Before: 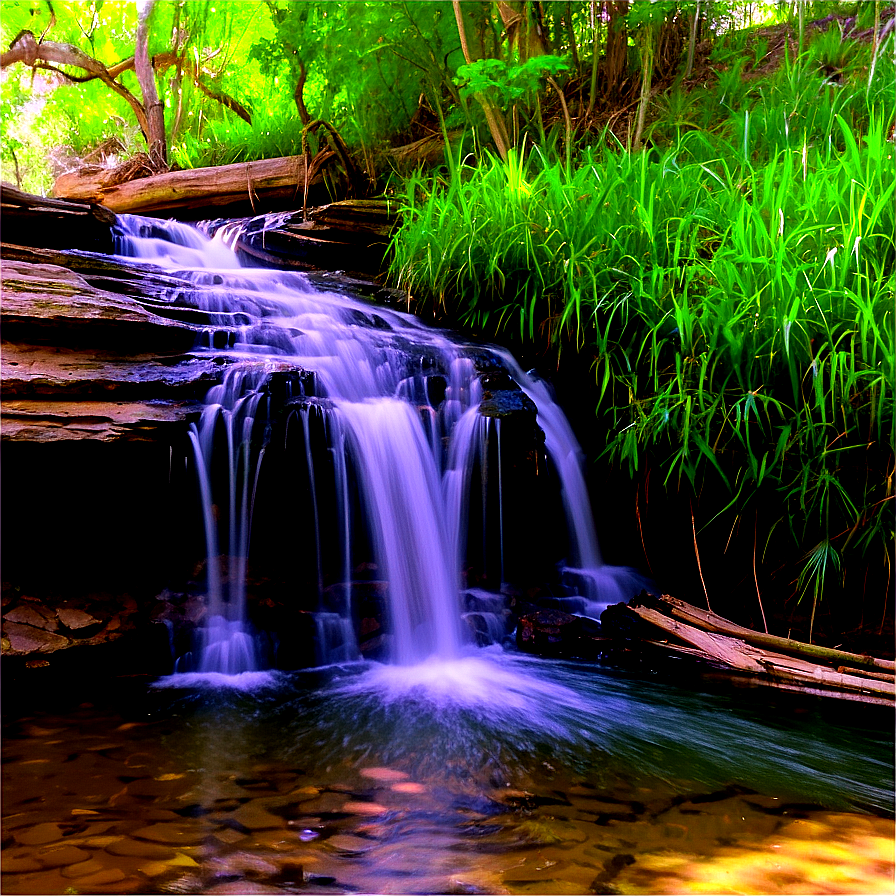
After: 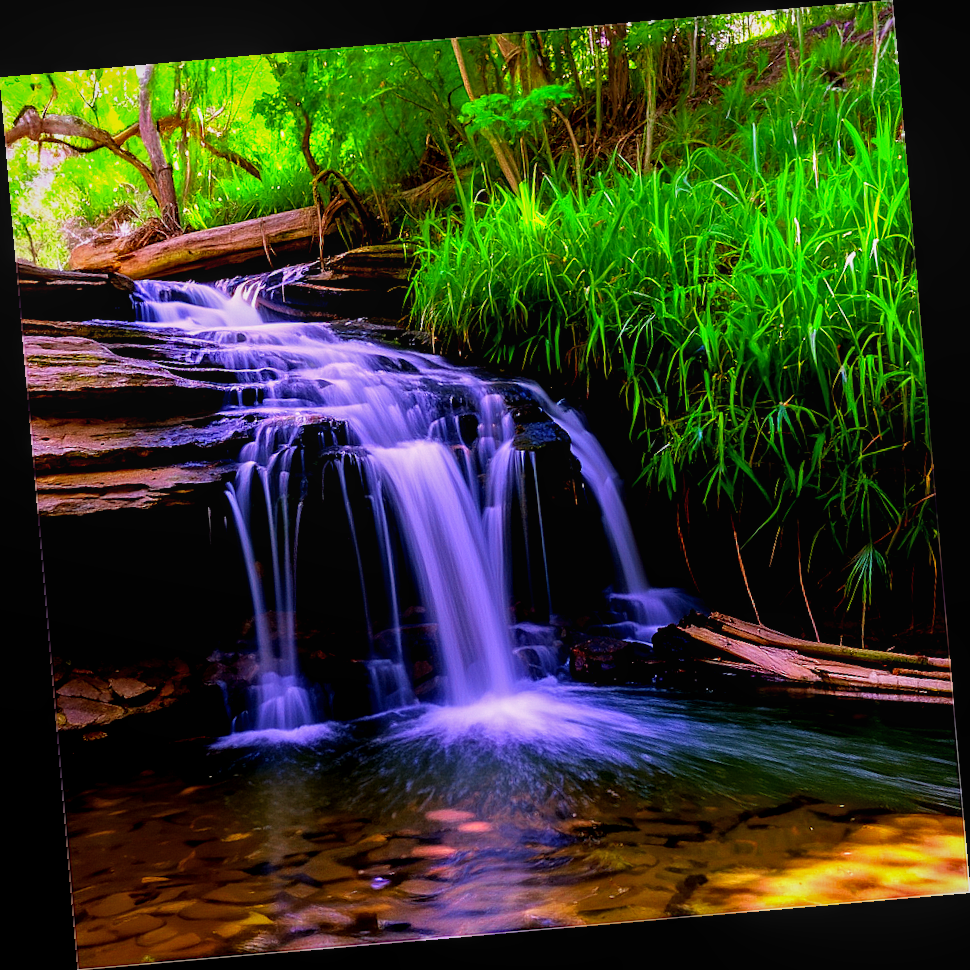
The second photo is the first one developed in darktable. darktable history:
local contrast: detail 110%
rotate and perspective: rotation -4.98°, automatic cropping off
